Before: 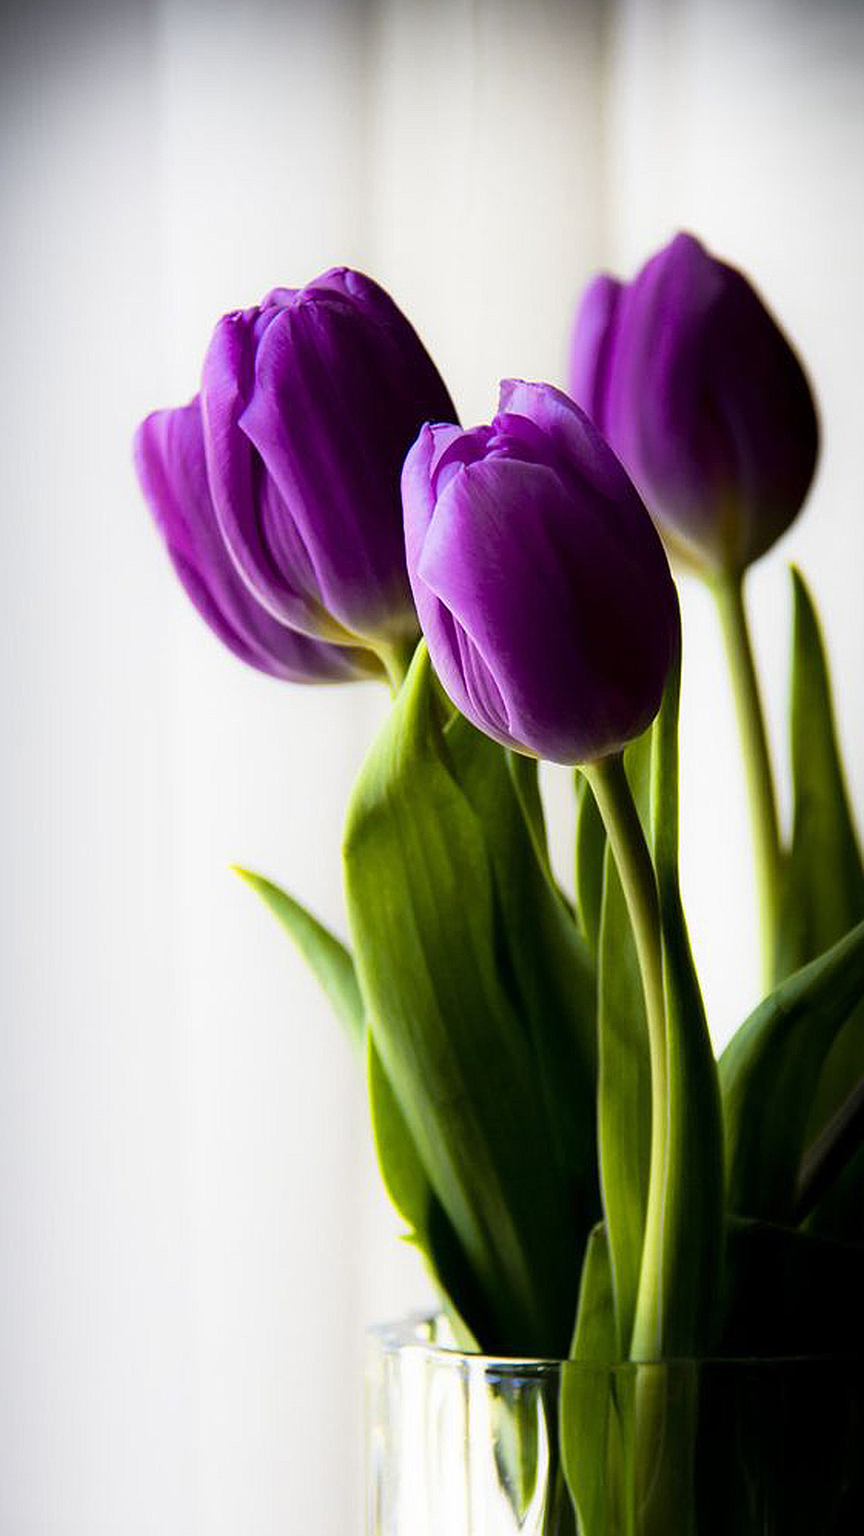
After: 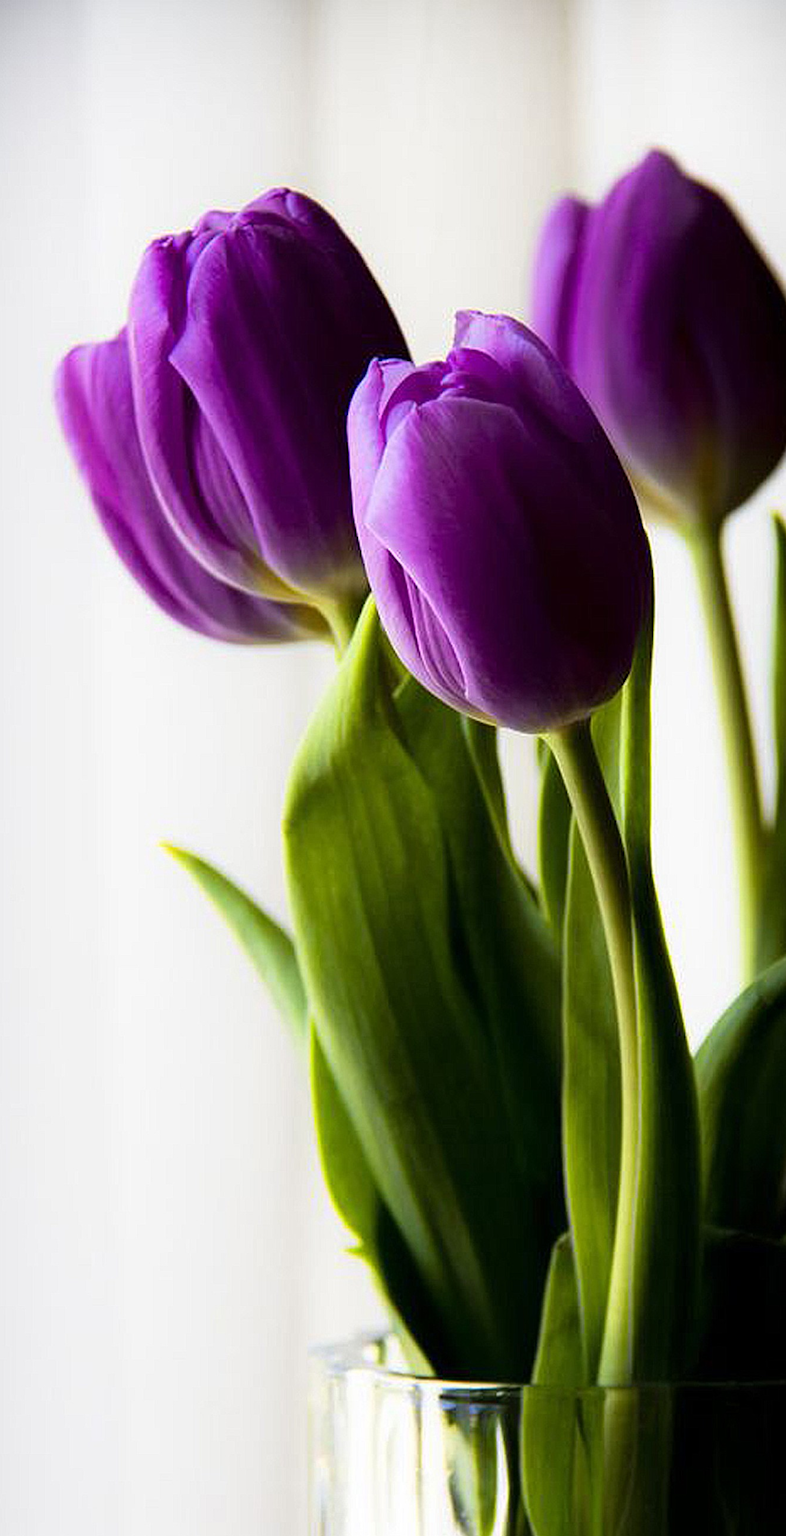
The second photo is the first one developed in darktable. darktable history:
crop: left 9.807%, top 6.252%, right 7.027%, bottom 2.384%
tone equalizer: on, module defaults
